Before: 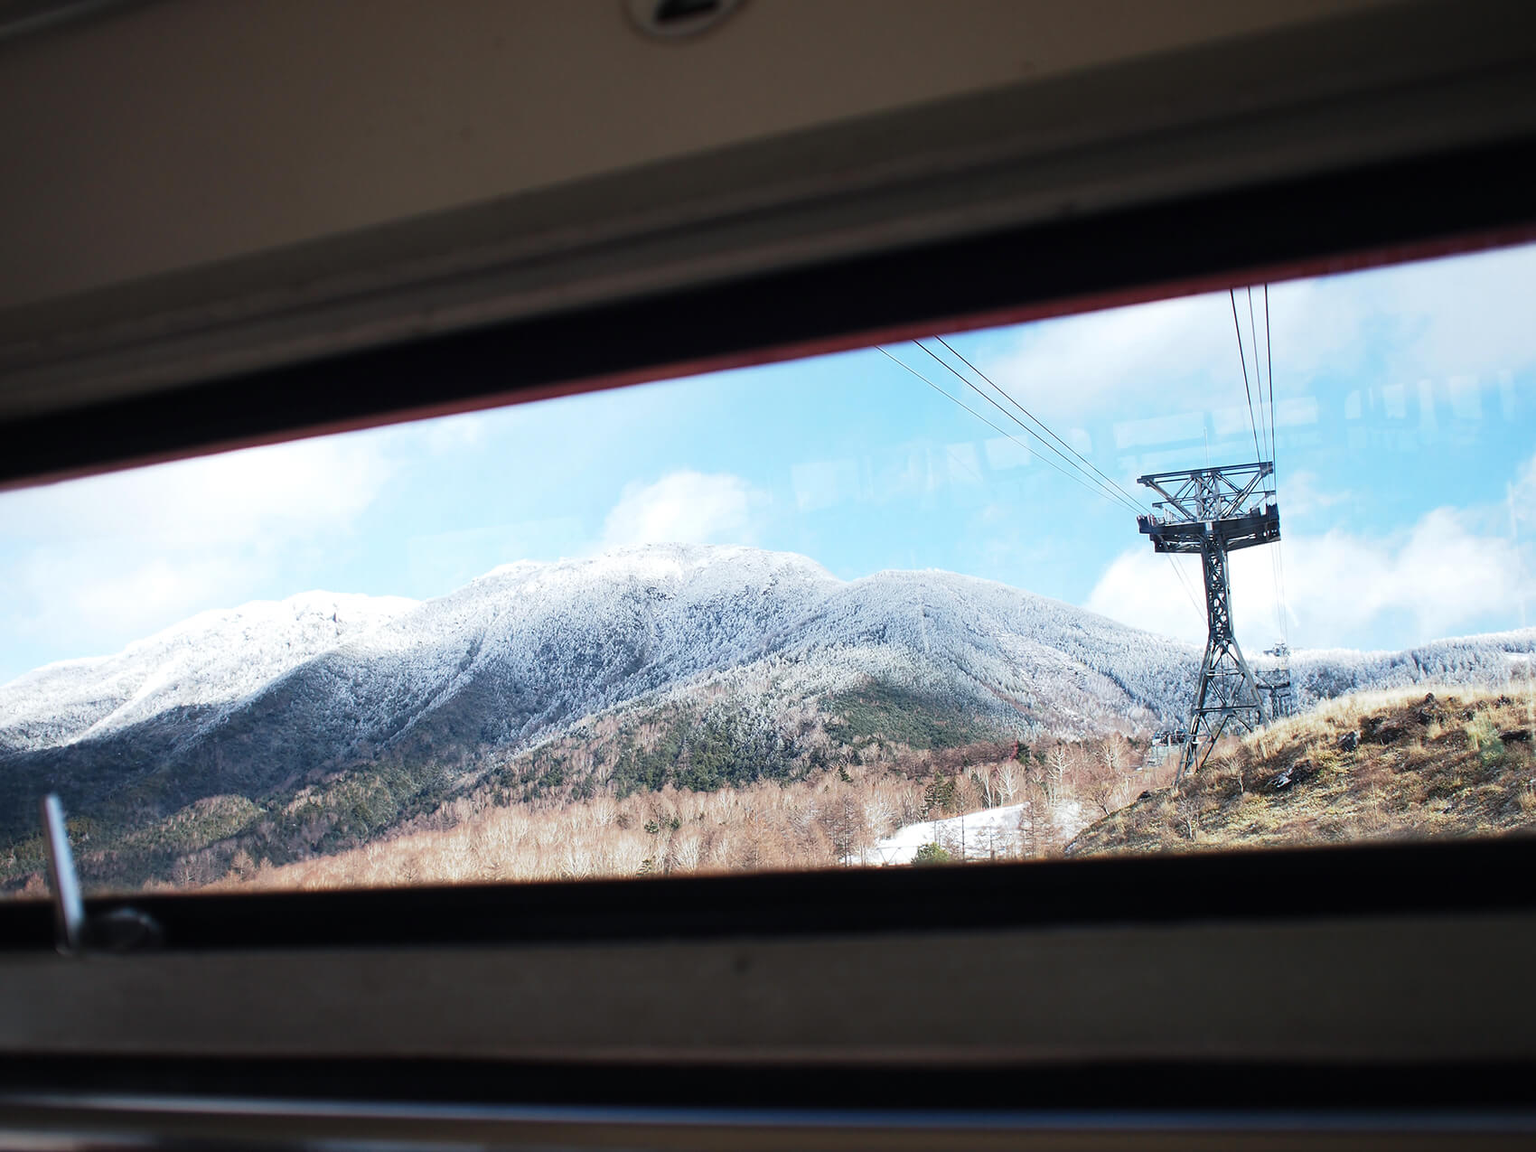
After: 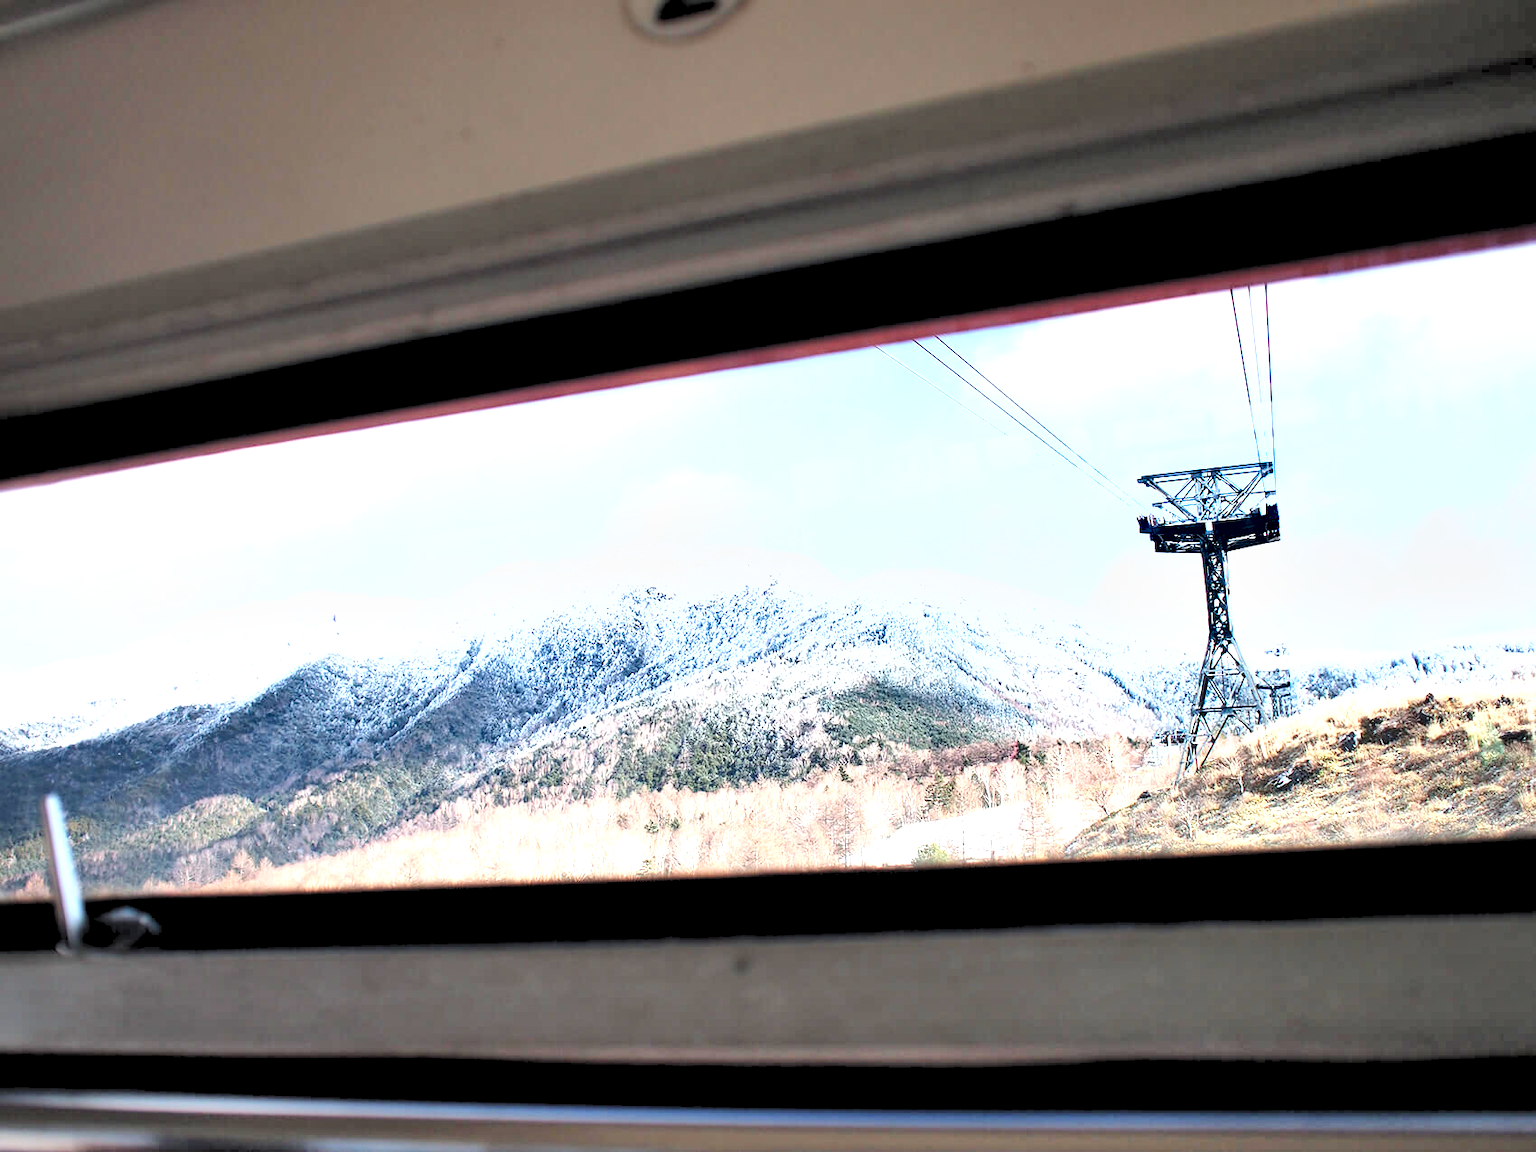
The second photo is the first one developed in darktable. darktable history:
contrast brightness saturation: contrast 0.114, saturation -0.165
exposure: black level correction 0, exposure 1.2 EV, compensate highlight preservation false
levels: levels [0.093, 0.434, 0.988]
shadows and highlights: shadows 58.82, soften with gaussian
